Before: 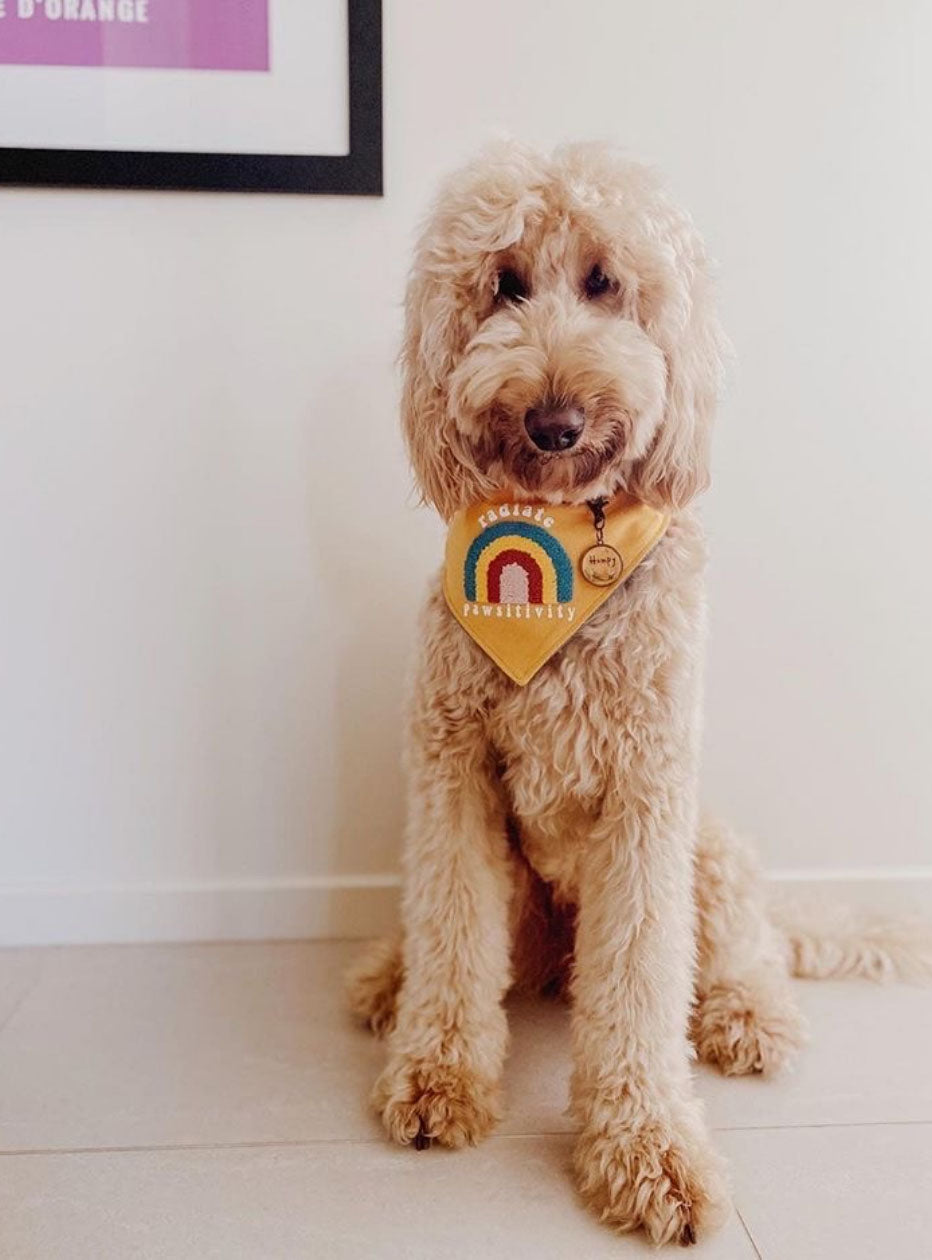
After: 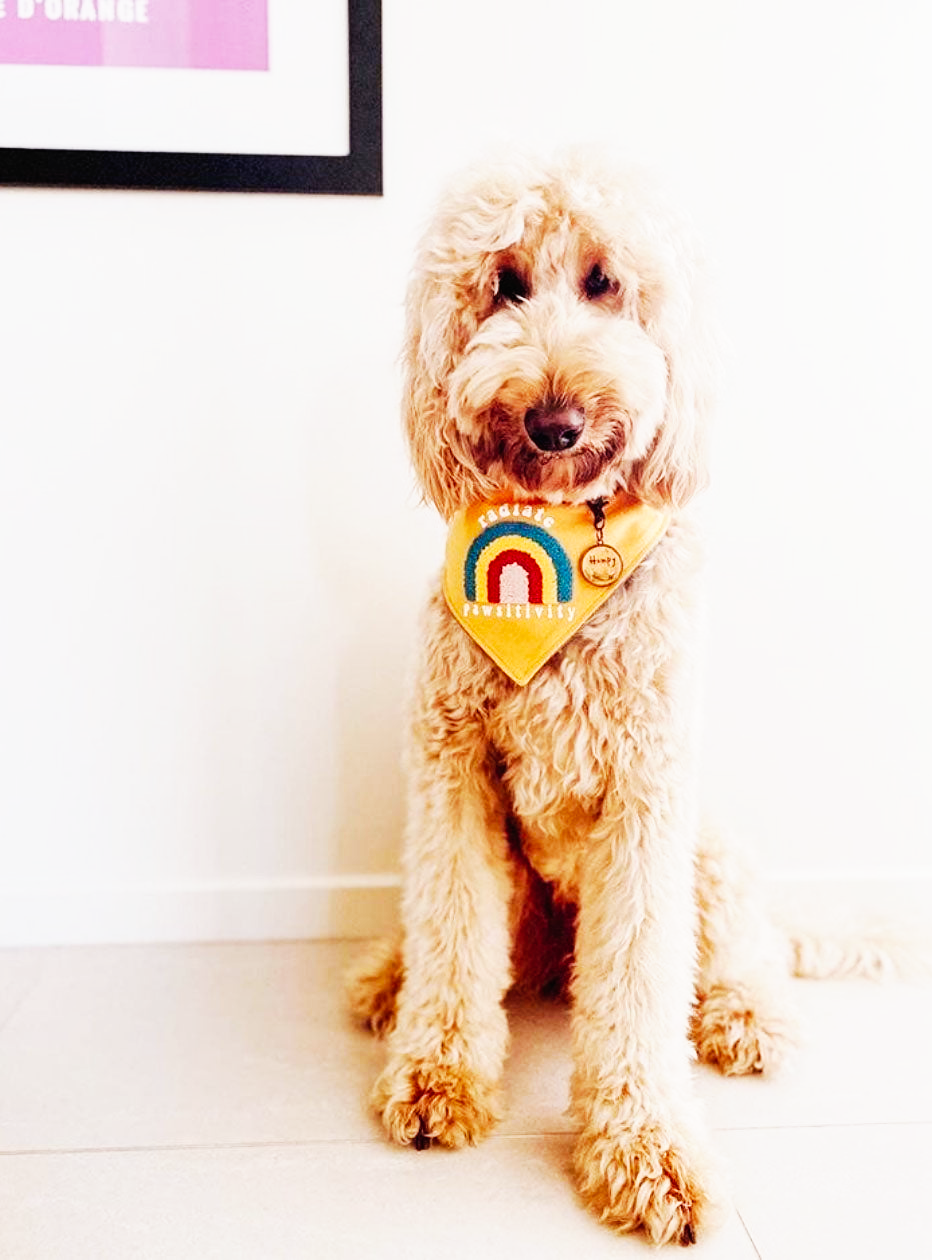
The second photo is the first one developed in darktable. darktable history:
shadows and highlights: shadows 25.22, highlights -23.69, shadows color adjustment 97.98%, highlights color adjustment 58.58%
exposure: exposure -0.061 EV, compensate exposure bias true, compensate highlight preservation false
base curve: curves: ch0 [(0, 0) (0.007, 0.004) (0.027, 0.03) (0.046, 0.07) (0.207, 0.54) (0.442, 0.872) (0.673, 0.972) (1, 1)], preserve colors none
